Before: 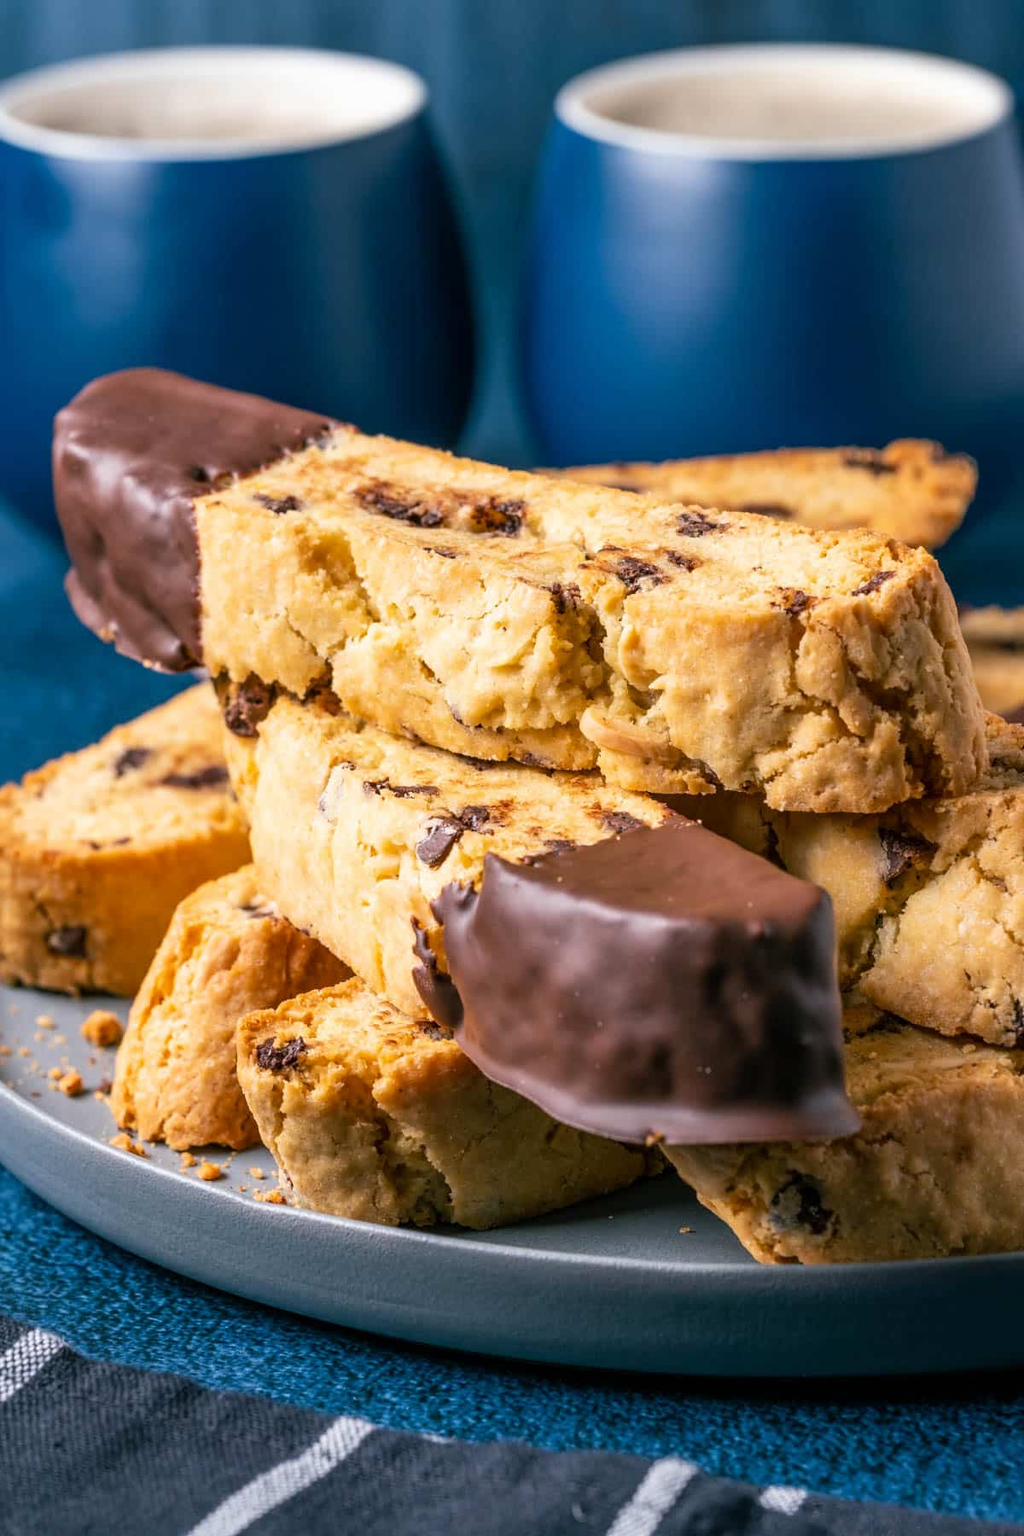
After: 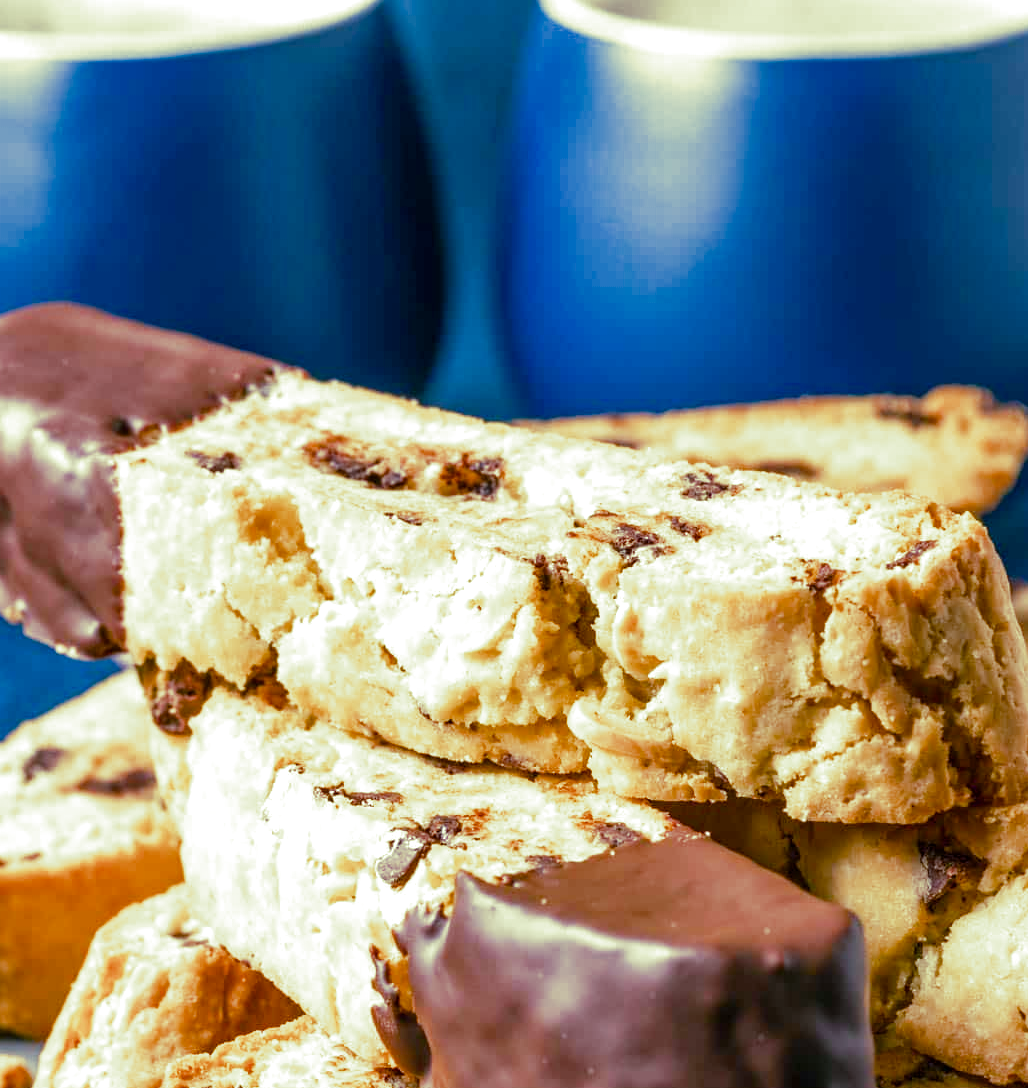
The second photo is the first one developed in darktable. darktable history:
crop and rotate: left 9.345%, top 7.22%, right 4.982%, bottom 32.331%
white balance: red 0.954, blue 1.079
split-toning: shadows › hue 290.82°, shadows › saturation 0.34, highlights › saturation 0.38, balance 0, compress 50%
color balance rgb: perceptual saturation grading › global saturation 20%, perceptual saturation grading › highlights -50%, perceptual saturation grading › shadows 30%, perceptual brilliance grading › global brilliance 10%, perceptual brilliance grading › shadows 15%
